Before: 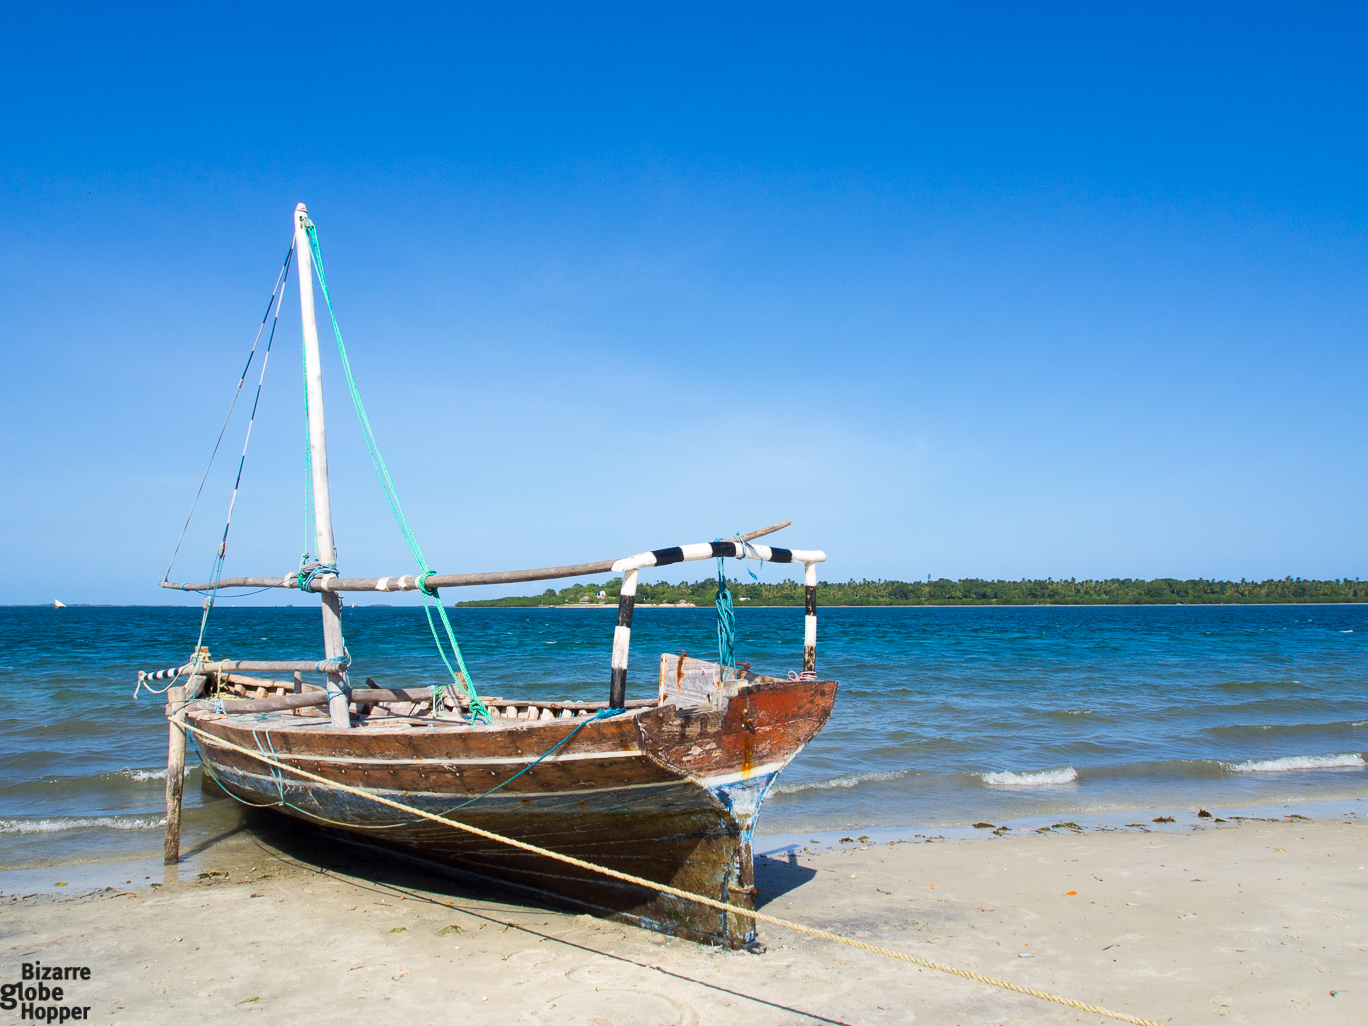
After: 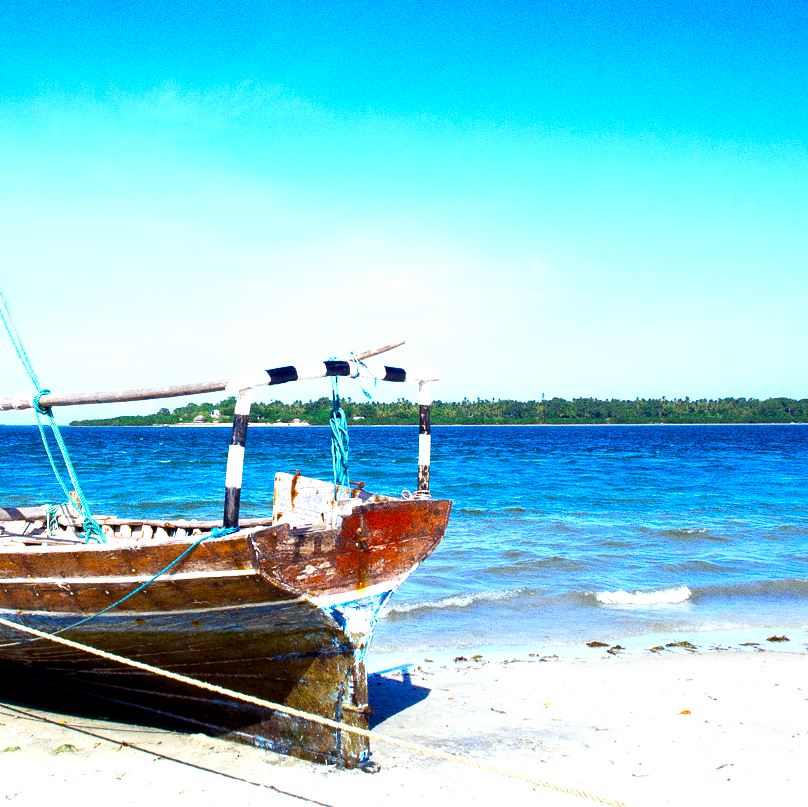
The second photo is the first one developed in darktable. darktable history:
crop and rotate: left 28.256%, top 17.734%, right 12.656%, bottom 3.573%
color zones: curves: ch0 [(0, 0.5) (0.125, 0.4) (0.25, 0.5) (0.375, 0.4) (0.5, 0.4) (0.625, 0.6) (0.75, 0.6) (0.875, 0.5)]; ch1 [(0, 0.4) (0.125, 0.5) (0.25, 0.4) (0.375, 0.4) (0.5, 0.4) (0.625, 0.4) (0.75, 0.5) (0.875, 0.4)]; ch2 [(0, 0.6) (0.125, 0.5) (0.25, 0.5) (0.375, 0.6) (0.5, 0.6) (0.625, 0.5) (0.75, 0.5) (0.875, 0.5)]
color calibration: output R [0.994, 0.059, -0.119, 0], output G [-0.036, 1.09, -0.119, 0], output B [0.078, -0.108, 0.961, 0], illuminant custom, x 0.371, y 0.382, temperature 4281.14 K
grain: coarseness 0.09 ISO, strength 40%
exposure: black level correction 0, exposure 0.5 EV, compensate exposure bias true, compensate highlight preservation false
color balance rgb: shadows lift › luminance -21.66%, shadows lift › chroma 6.57%, shadows lift › hue 270°, power › chroma 0.68%, power › hue 60°, highlights gain › luminance 6.08%, highlights gain › chroma 1.33%, highlights gain › hue 90°, global offset › luminance -0.87%, perceptual saturation grading › global saturation 26.86%, perceptual saturation grading › highlights -28.39%, perceptual saturation grading › mid-tones 15.22%, perceptual saturation grading › shadows 33.98%, perceptual brilliance grading › highlights 10%, perceptual brilliance grading › mid-tones 5%
